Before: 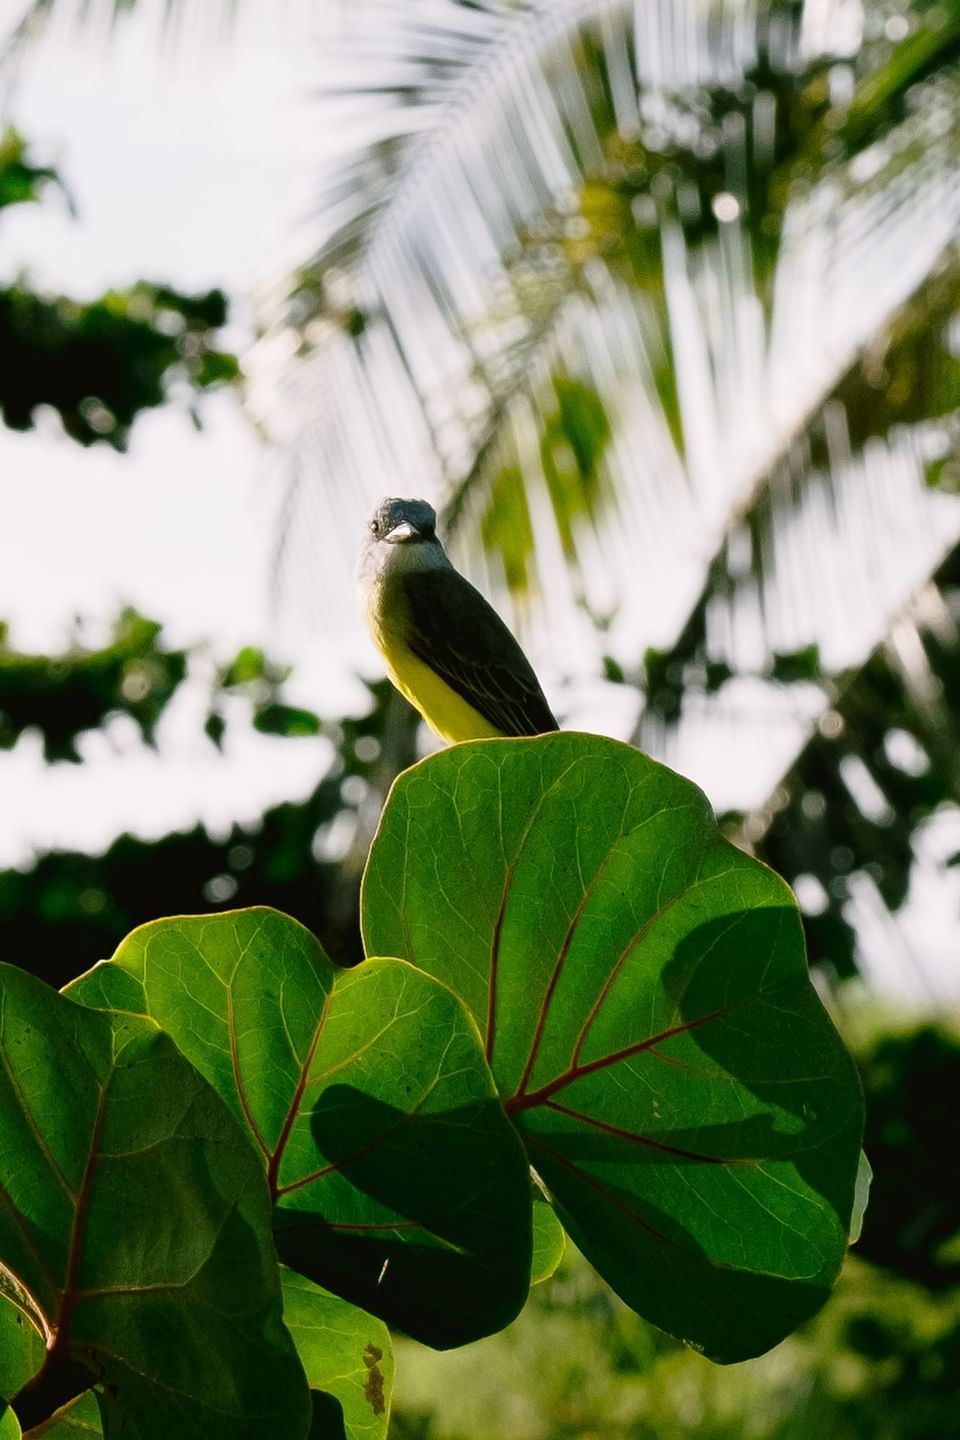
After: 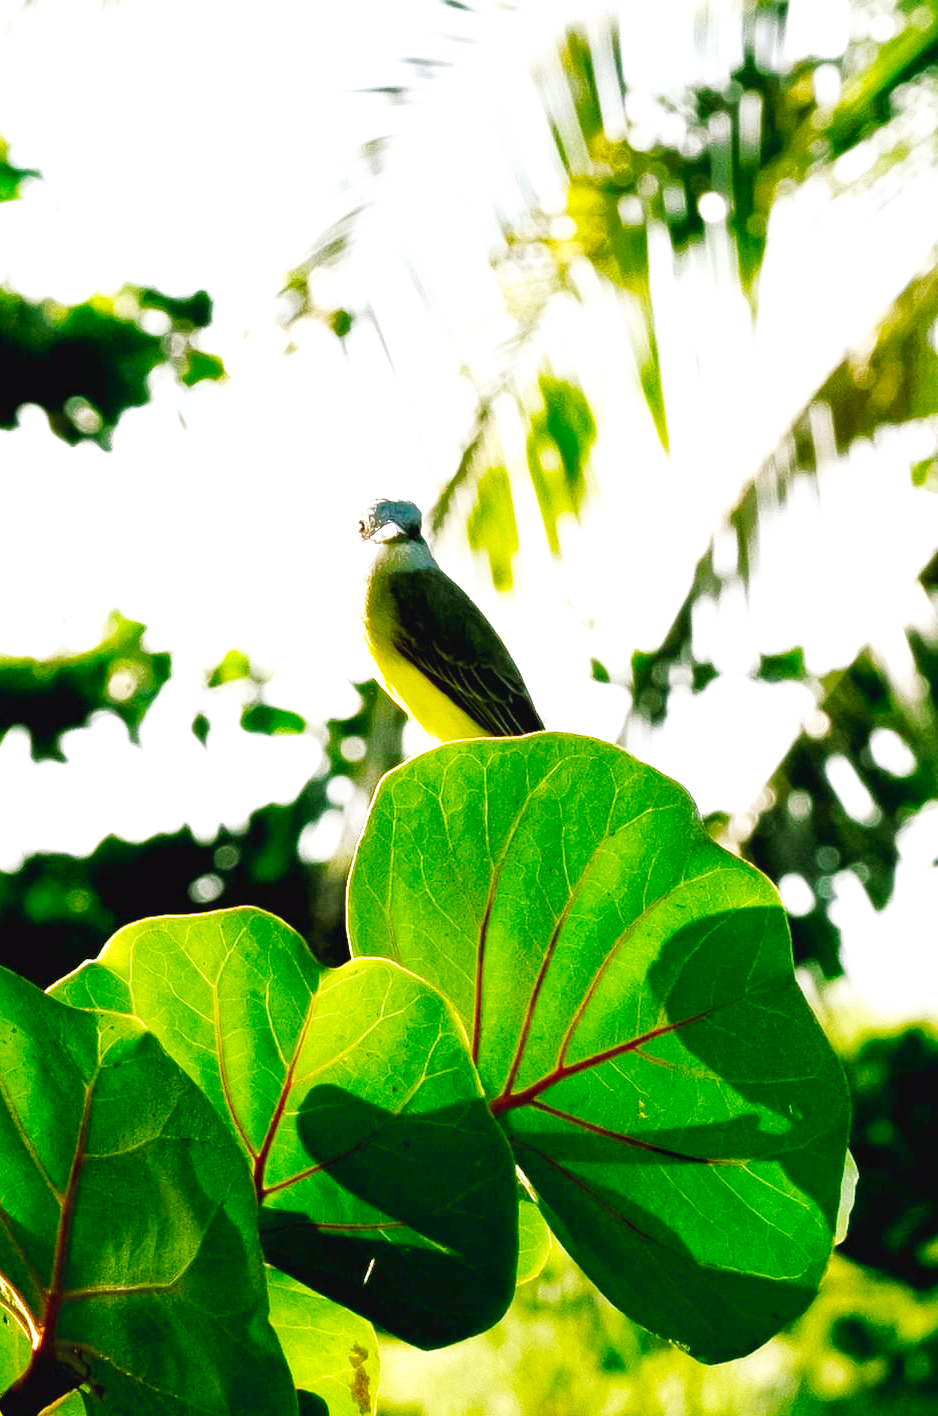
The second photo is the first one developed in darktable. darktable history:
crop and rotate: left 1.469%, right 0.756%, bottom 1.624%
exposure: black level correction 0.002, exposure 1 EV, compensate exposure bias true, compensate highlight preservation false
base curve: curves: ch0 [(0, 0.003) (0.001, 0.002) (0.006, 0.004) (0.02, 0.022) (0.048, 0.086) (0.094, 0.234) (0.162, 0.431) (0.258, 0.629) (0.385, 0.8) (0.548, 0.918) (0.751, 0.988) (1, 1)], preserve colors none
shadows and highlights: on, module defaults
